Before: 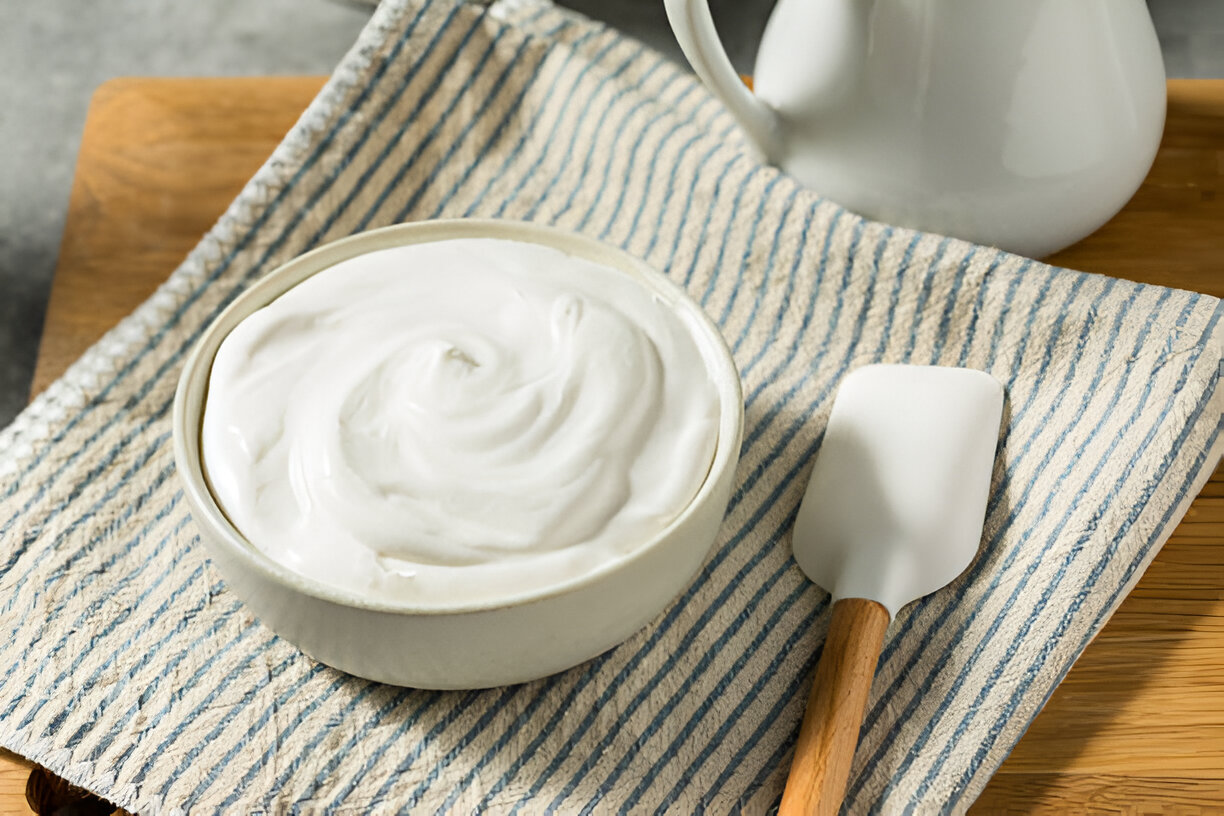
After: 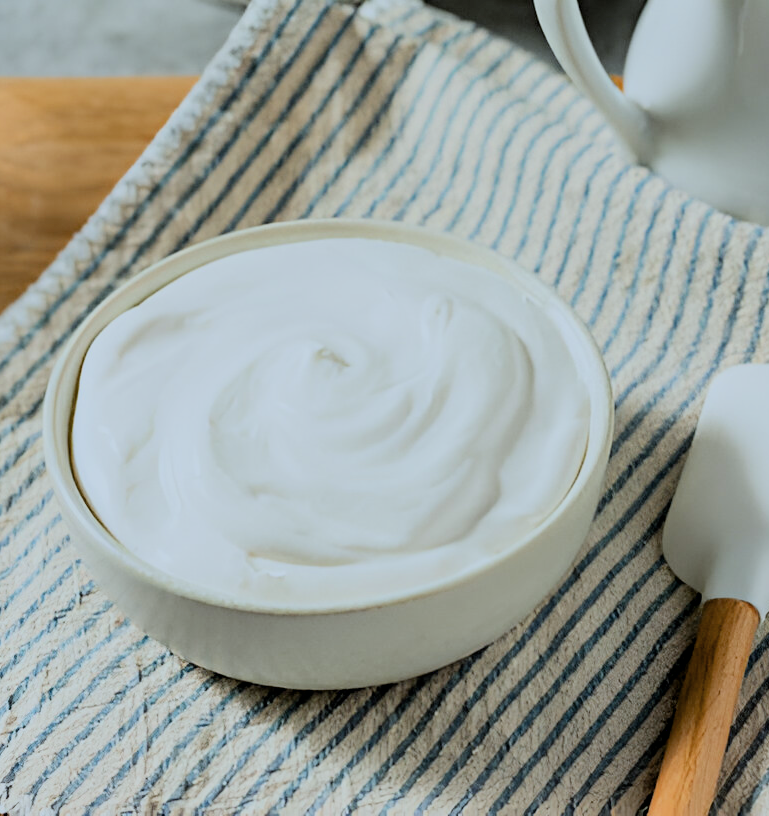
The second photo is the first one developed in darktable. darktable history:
tone equalizer: on, module defaults
crop: left 10.644%, right 26.528%
exposure: black level correction 0.007, exposure 0.093 EV, compensate highlight preservation false
filmic rgb: black relative exposure -7.15 EV, white relative exposure 5.36 EV, hardness 3.02, color science v6 (2022)
color correction: highlights a* -4.18, highlights b* -10.81
